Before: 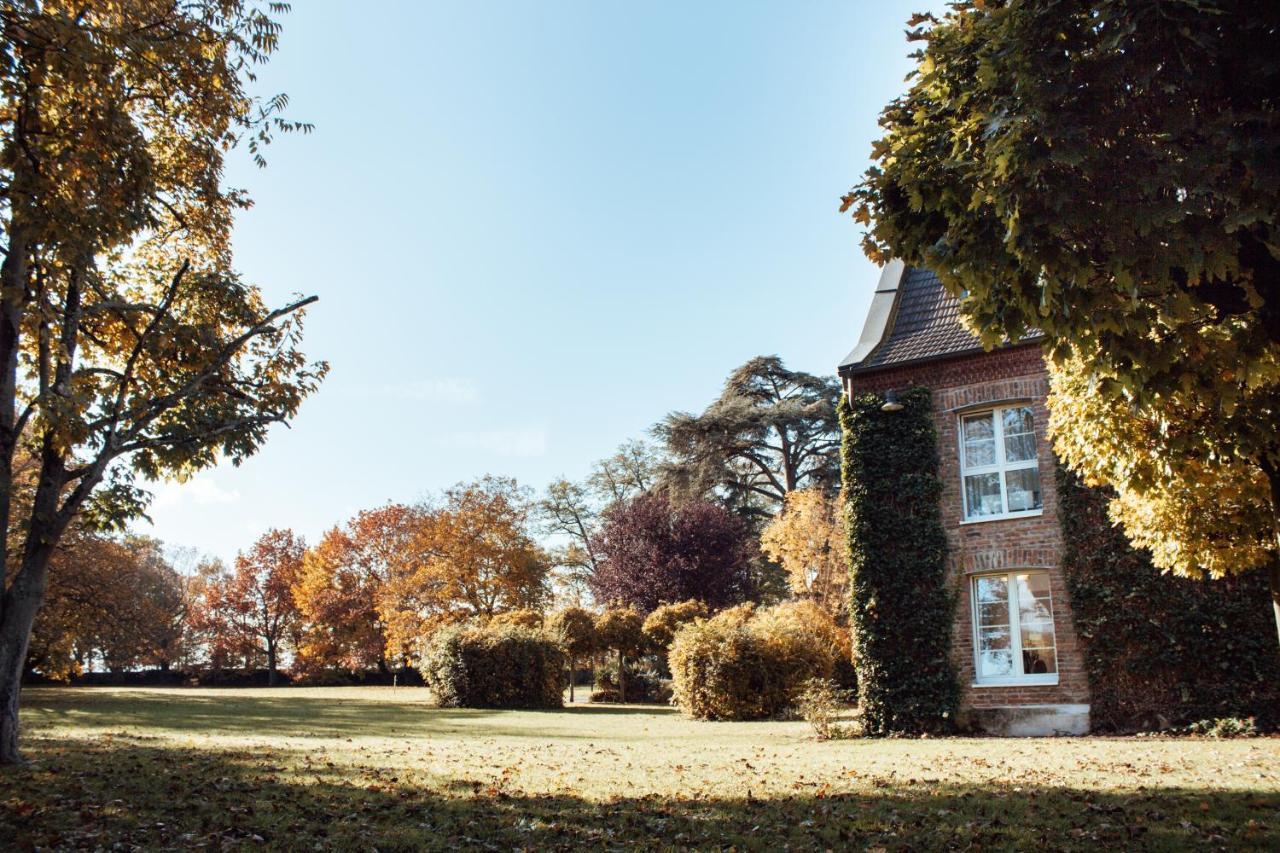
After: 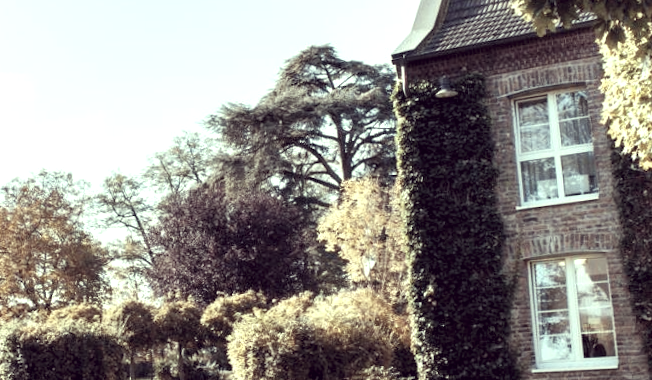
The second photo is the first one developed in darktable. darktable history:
exposure: black level correction 0.001, exposure 0.5 EV, compensate exposure bias true, compensate highlight preservation false
levels: levels [0.026, 0.507, 0.987]
rotate and perspective: rotation -1.17°, automatic cropping off
color correction: highlights a* -20.17, highlights b* 20.27, shadows a* 20.03, shadows b* -20.46, saturation 0.43
crop: left 35.03%, top 36.625%, right 14.663%, bottom 20.057%
